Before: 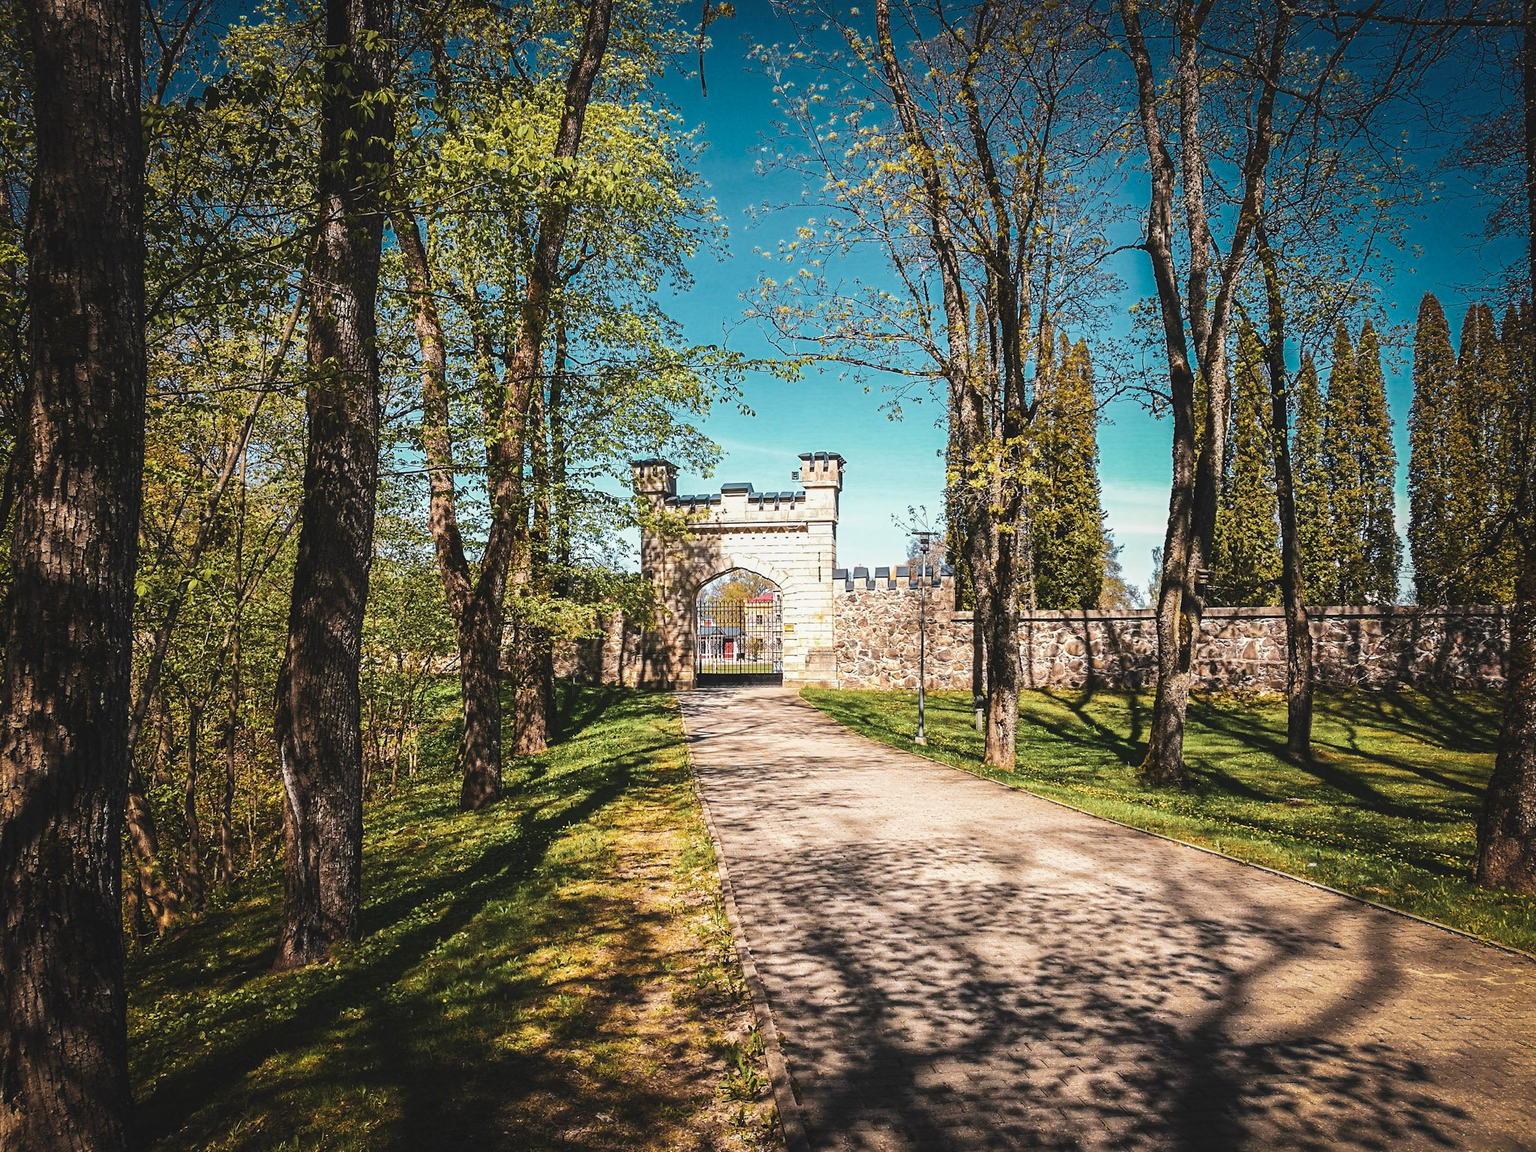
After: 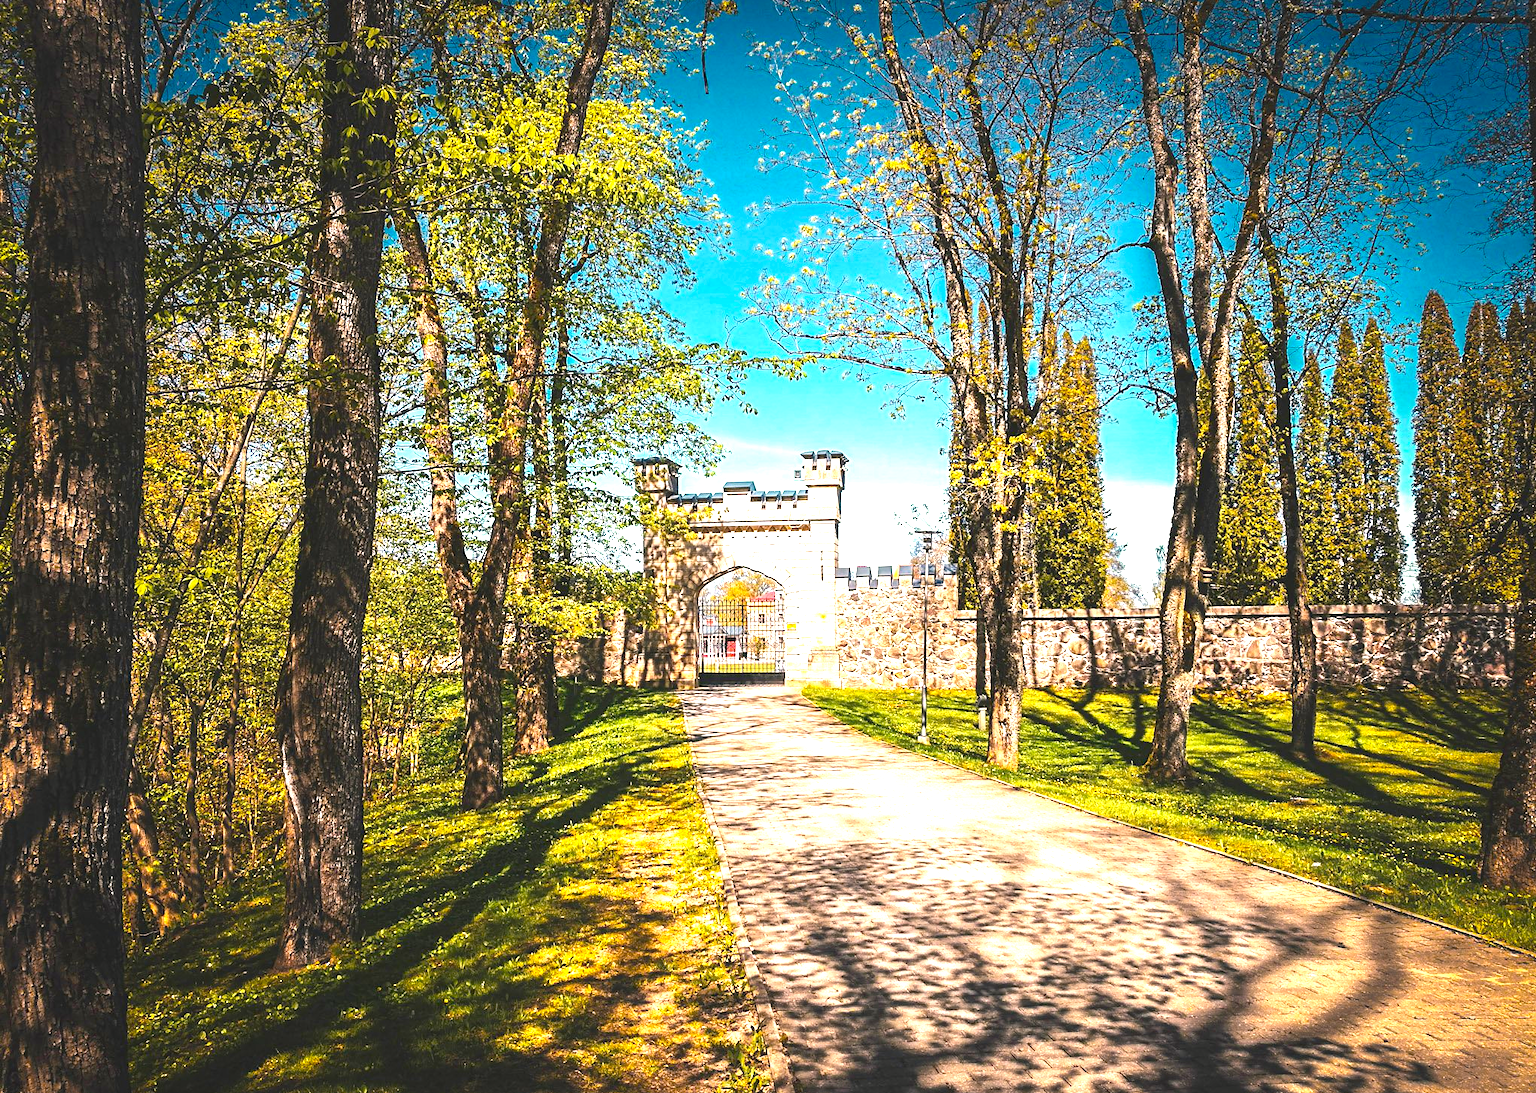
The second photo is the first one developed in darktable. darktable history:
color balance rgb: shadows lift › chroma 0.836%, shadows lift › hue 110.68°, highlights gain › chroma 1.615%, highlights gain › hue 56.87°, perceptual saturation grading › global saturation 36.112%
exposure: black level correction 0.001, exposure 1.132 EV, compensate highlight preservation false
color zones: curves: ch1 [(0, 0.469) (0.001, 0.469) (0.12, 0.446) (0.248, 0.469) (0.5, 0.5) (0.748, 0.5) (0.999, 0.469) (1, 0.469)]
crop: top 0.269%, right 0.256%, bottom 5.038%
